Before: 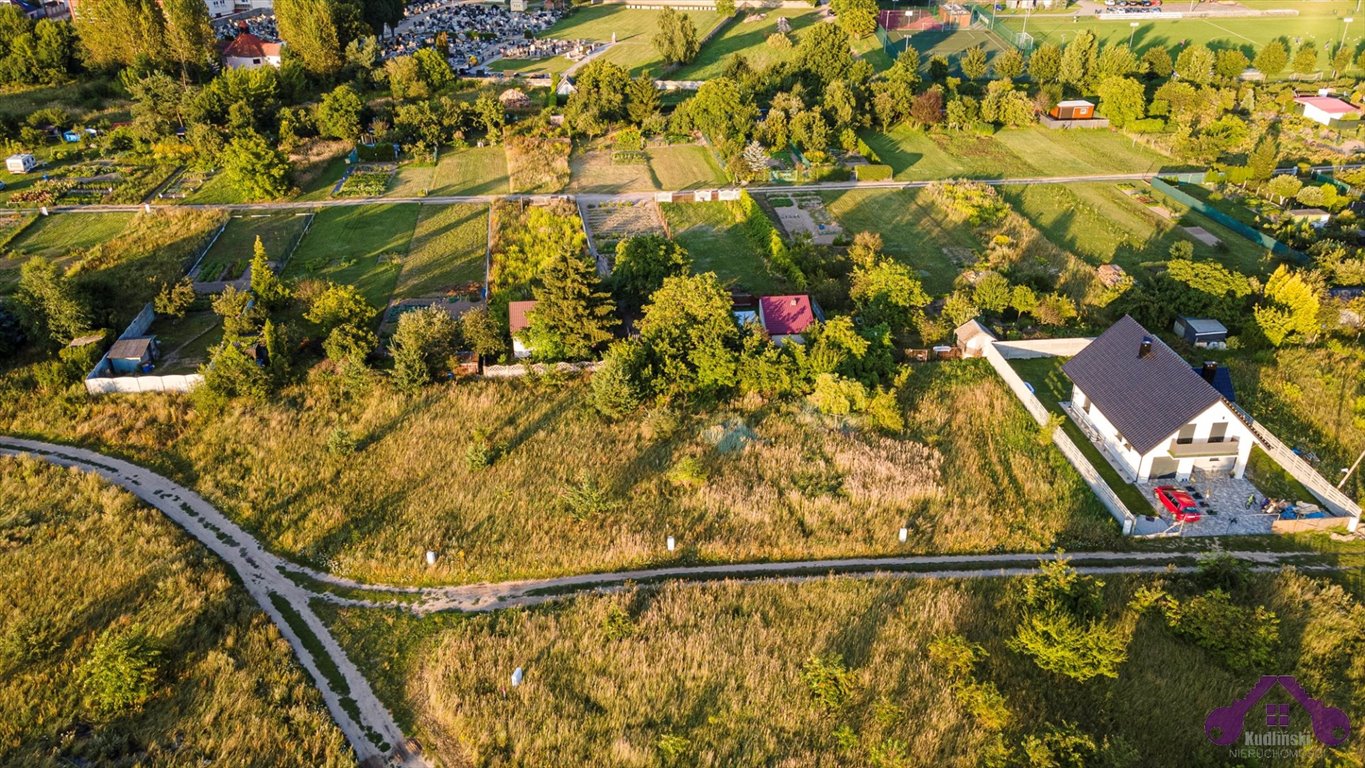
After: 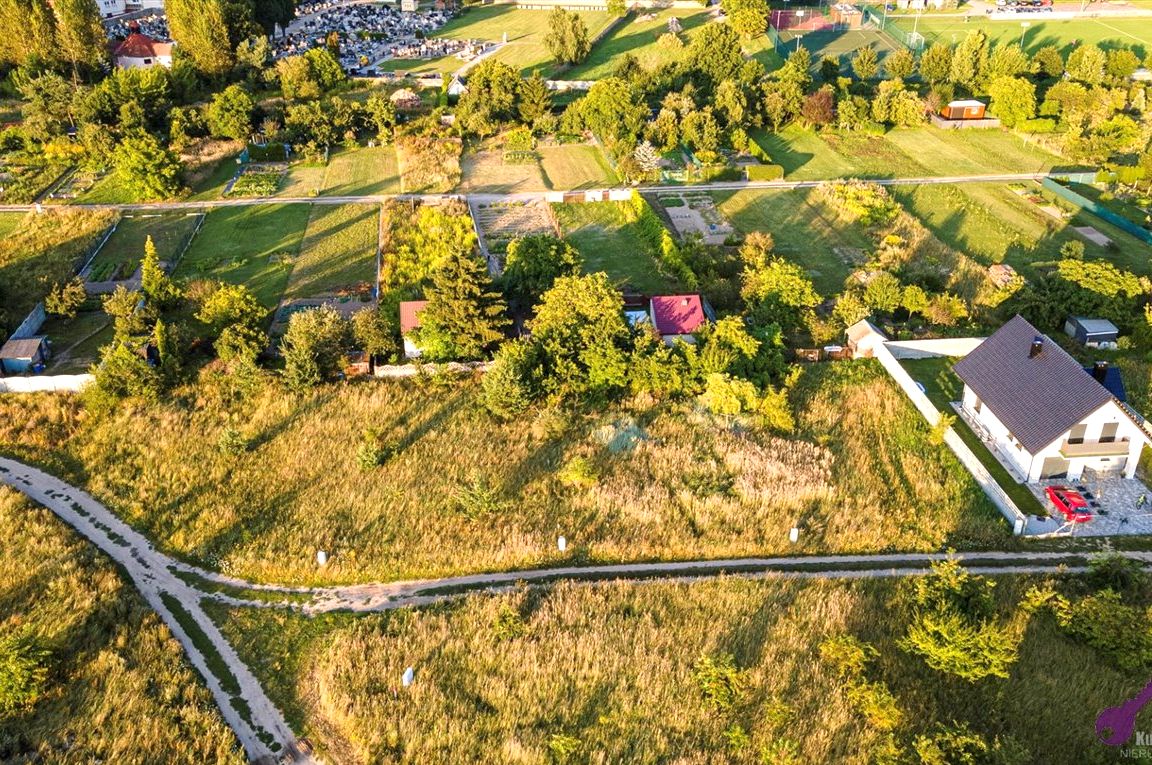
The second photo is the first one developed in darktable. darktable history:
crop: left 8.026%, right 7.374%
exposure: black level correction 0.001, exposure 0.5 EV, compensate exposure bias true, compensate highlight preservation false
